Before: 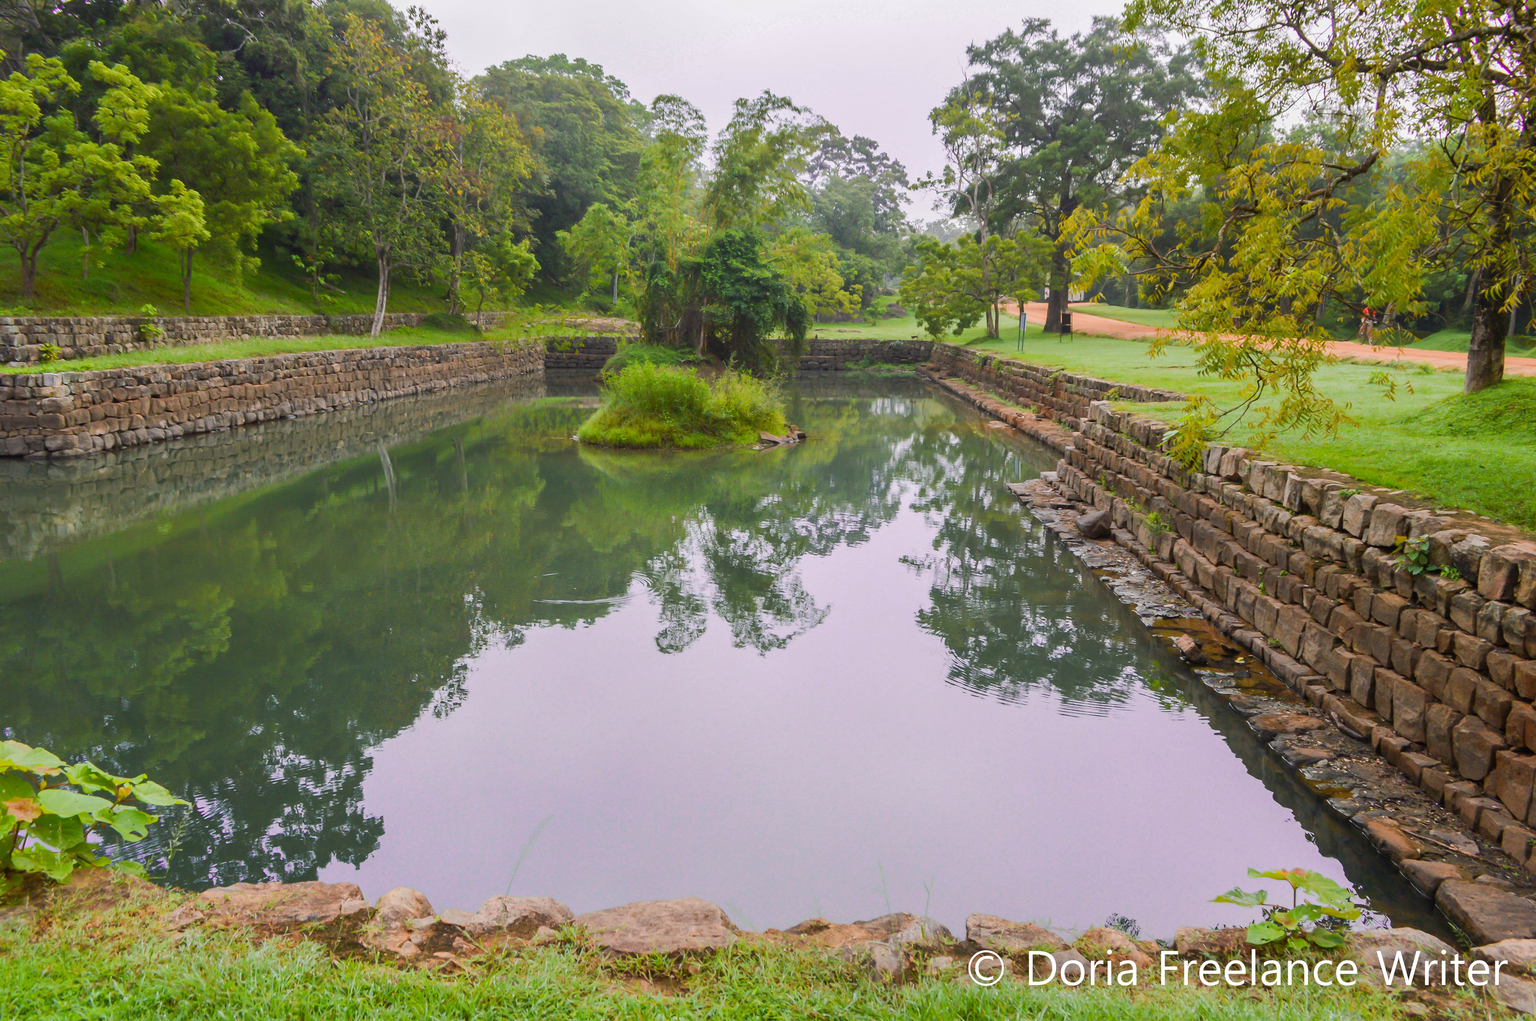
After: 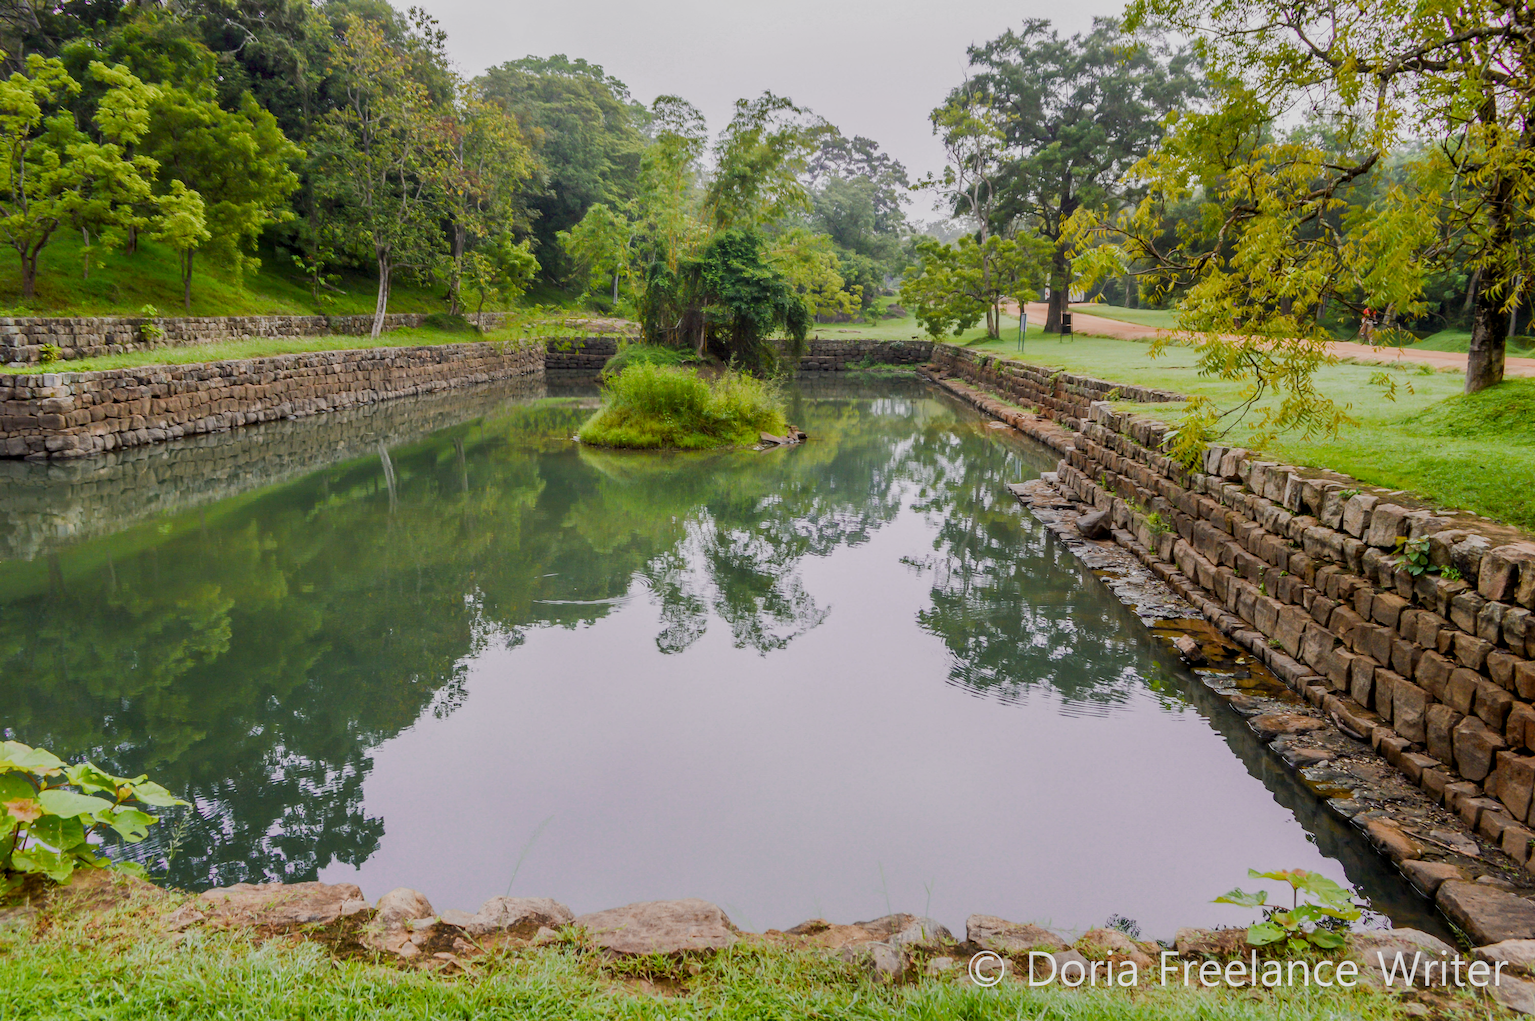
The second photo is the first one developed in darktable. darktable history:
local contrast: on, module defaults
filmic rgb: black relative exposure -8 EV, white relative exposure 3.86 EV, threshold 5.97 EV, hardness 4.29, add noise in highlights 0.002, preserve chrominance no, color science v3 (2019), use custom middle-gray values true, contrast in highlights soft, enable highlight reconstruction true
